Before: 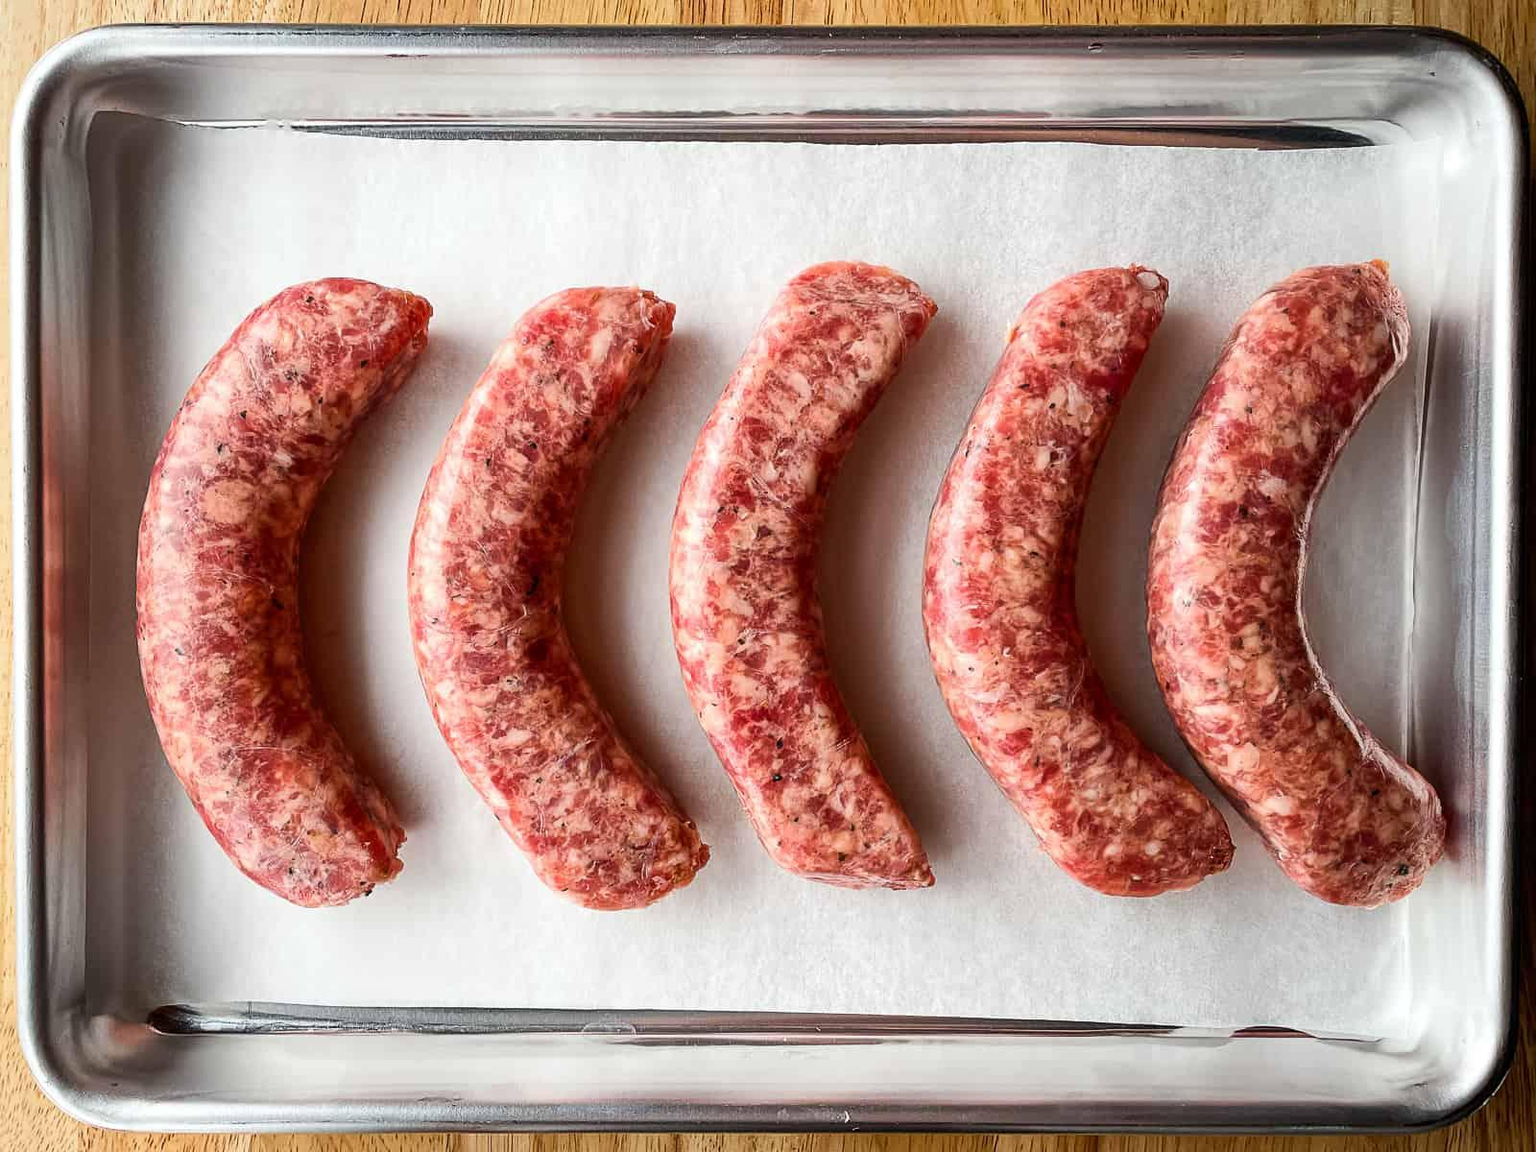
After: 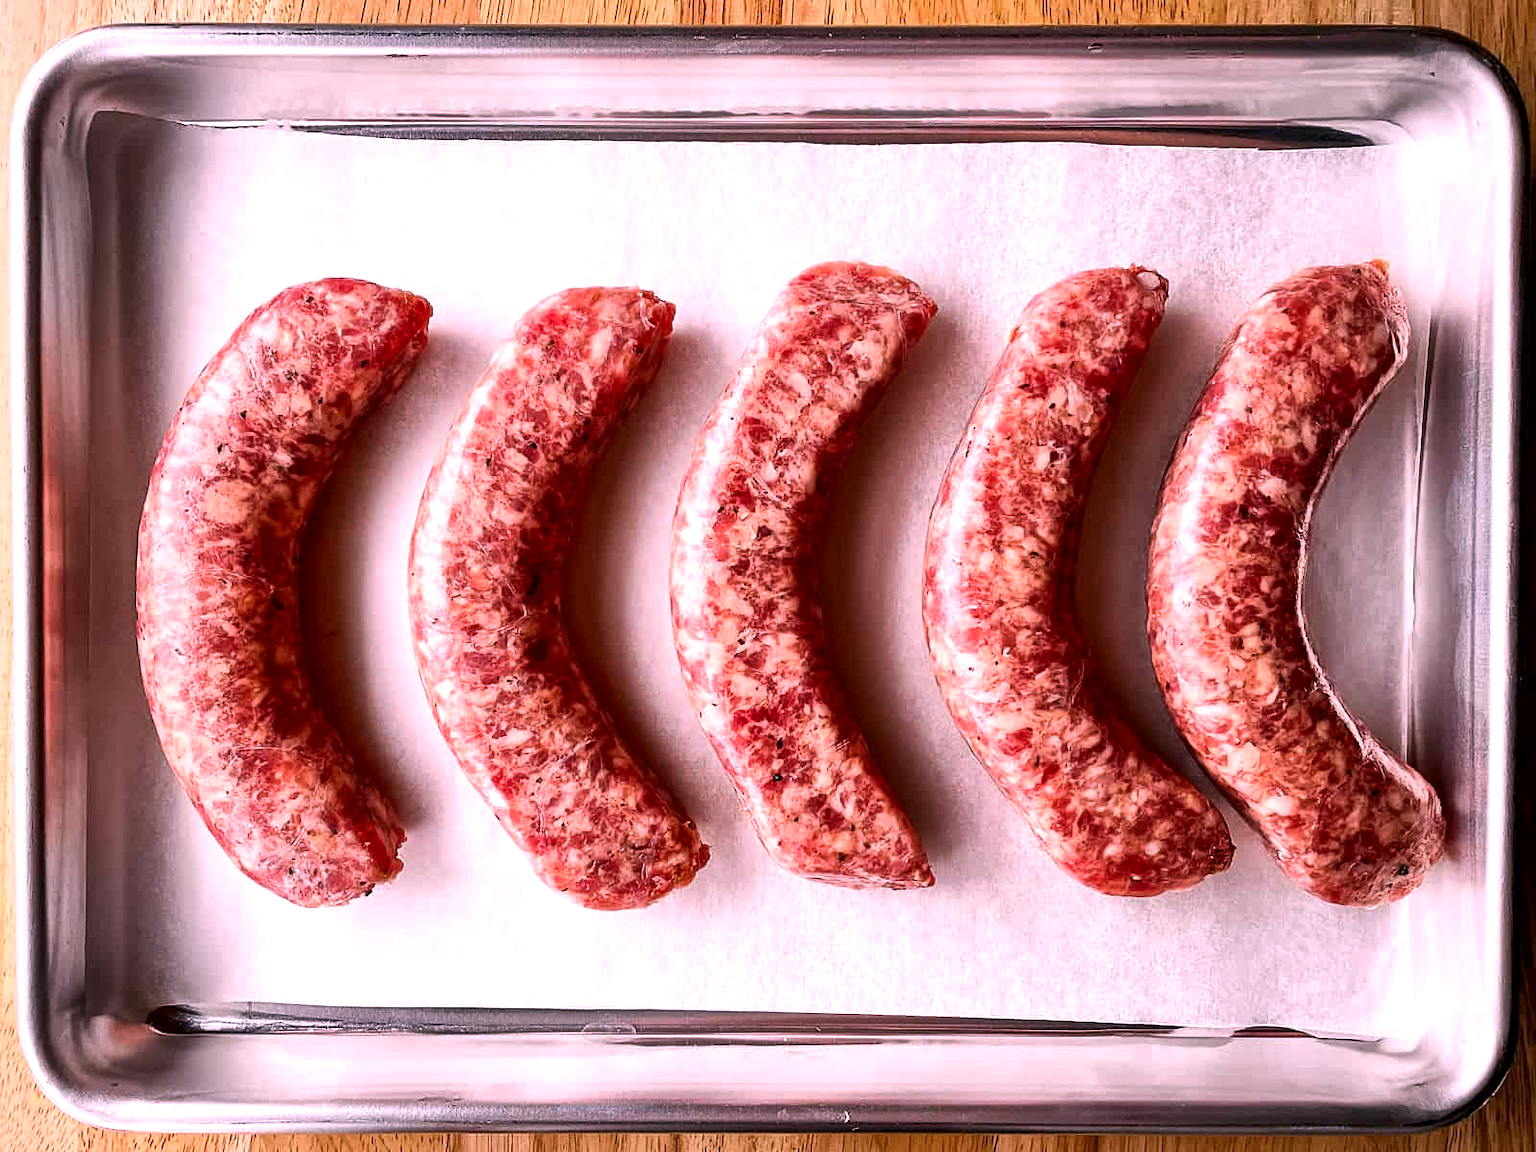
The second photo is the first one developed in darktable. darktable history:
white balance: red 1.188, blue 1.11
local contrast: mode bilateral grid, contrast 70, coarseness 75, detail 180%, midtone range 0.2
